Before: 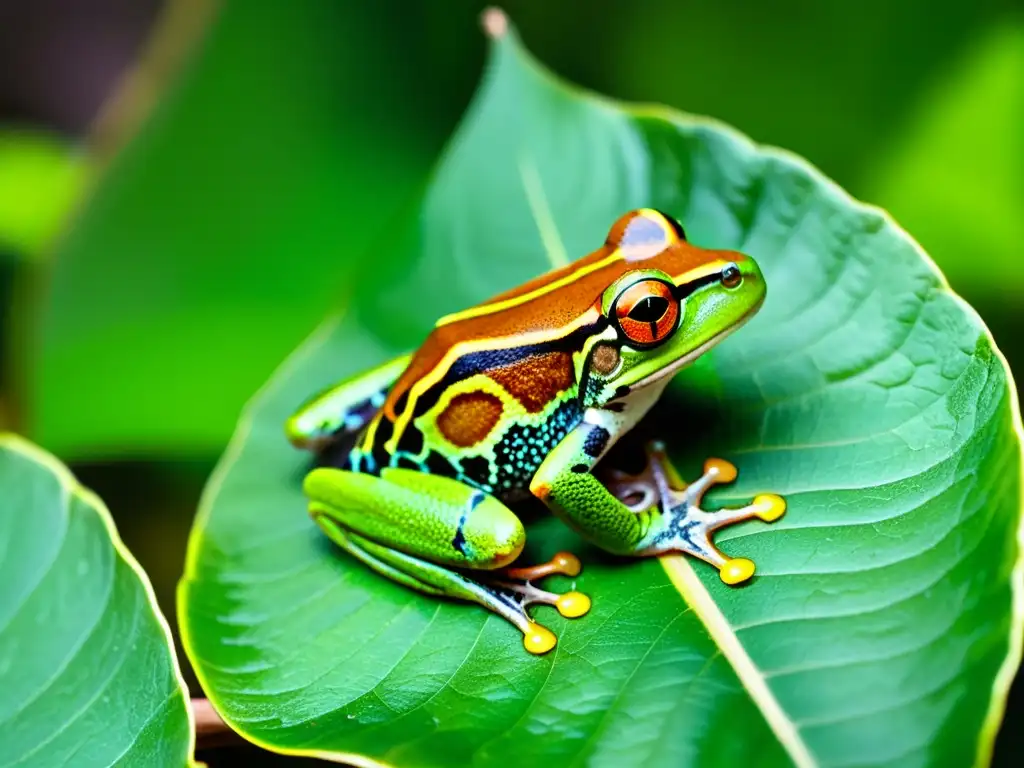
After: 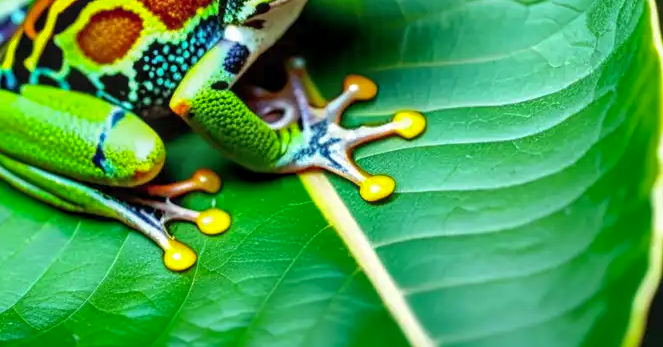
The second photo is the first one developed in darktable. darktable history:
local contrast: on, module defaults
shadows and highlights: on, module defaults
crop and rotate: left 35.159%, top 49.894%, bottom 4.92%
